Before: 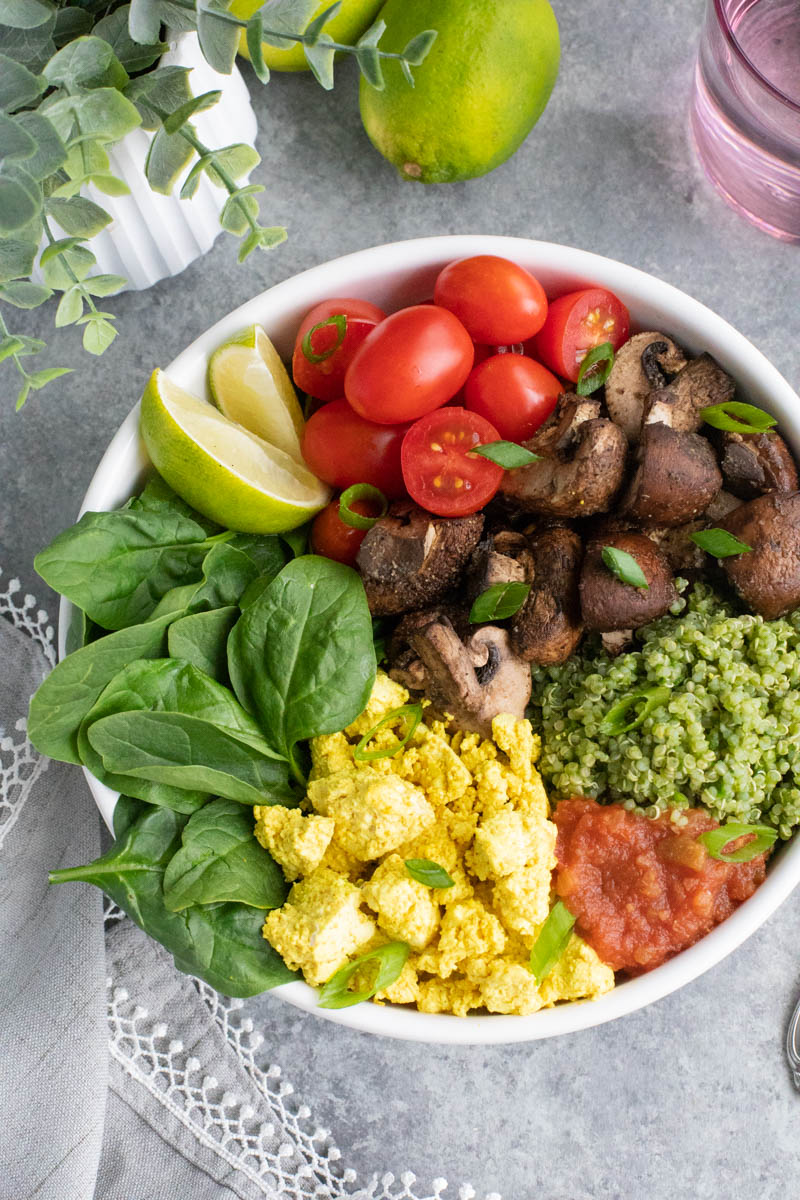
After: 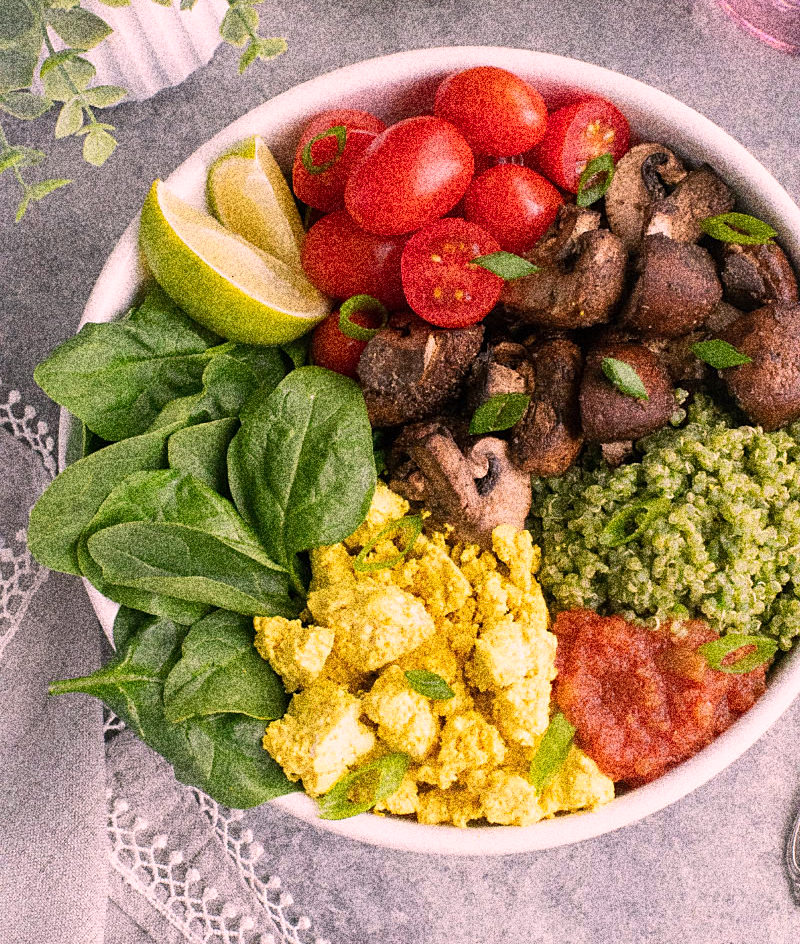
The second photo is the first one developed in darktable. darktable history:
crop and rotate: top 15.774%, bottom 5.506%
grain: coarseness 30.02 ISO, strength 100%
color correction: highlights a* 14.52, highlights b* 4.84
sharpen: amount 0.2
